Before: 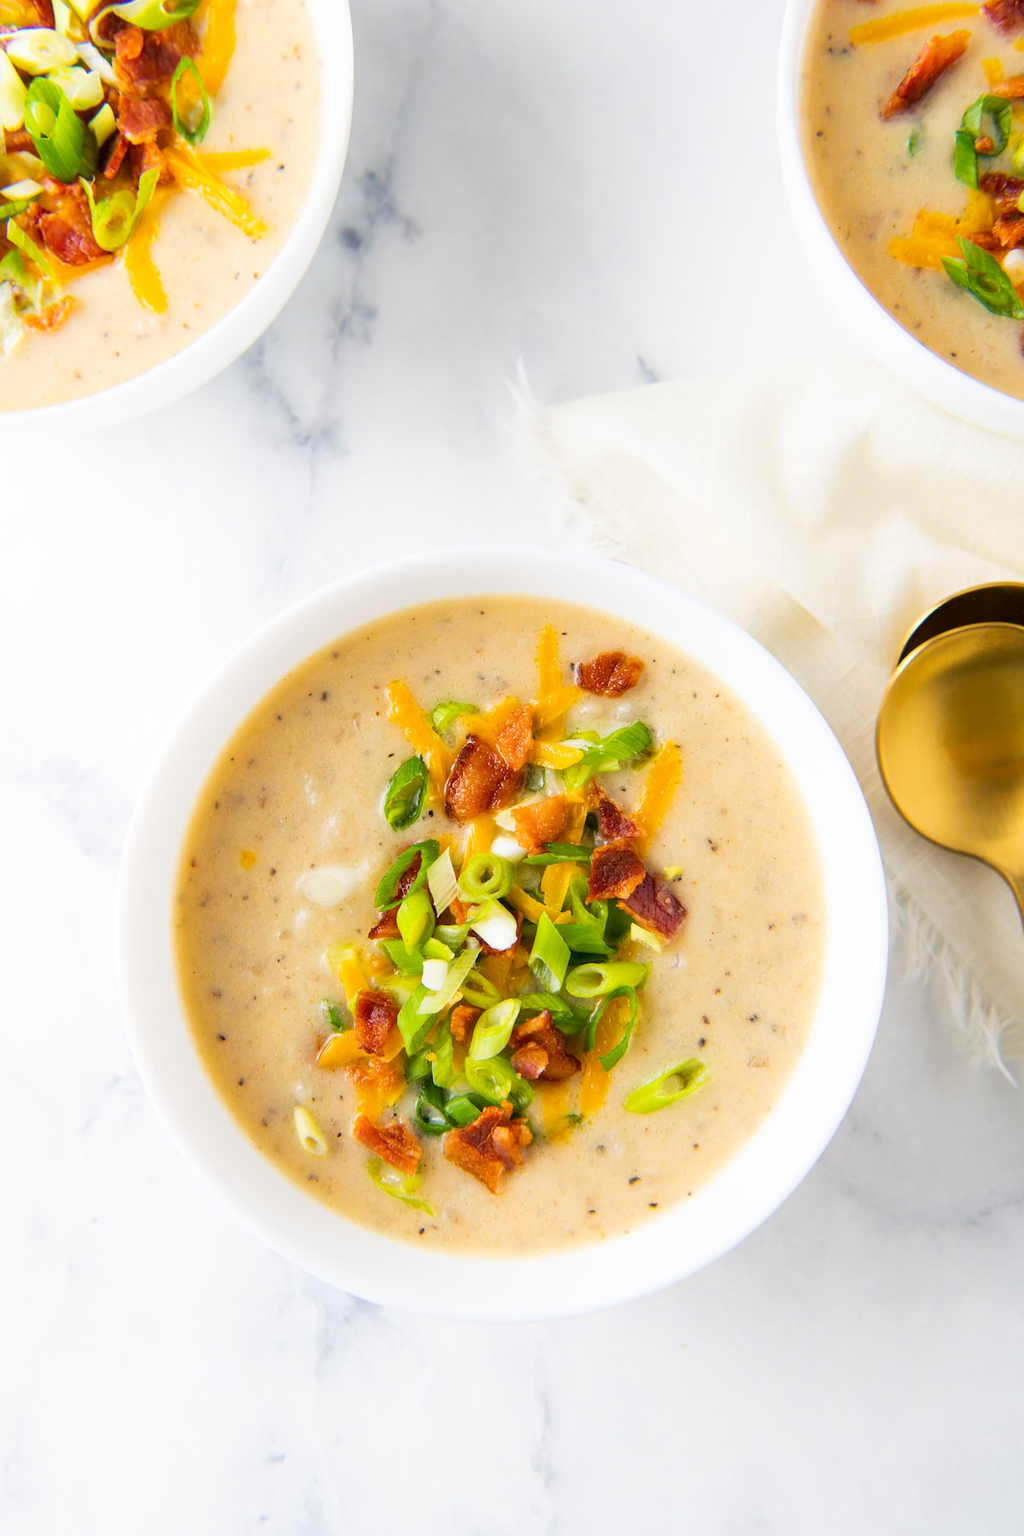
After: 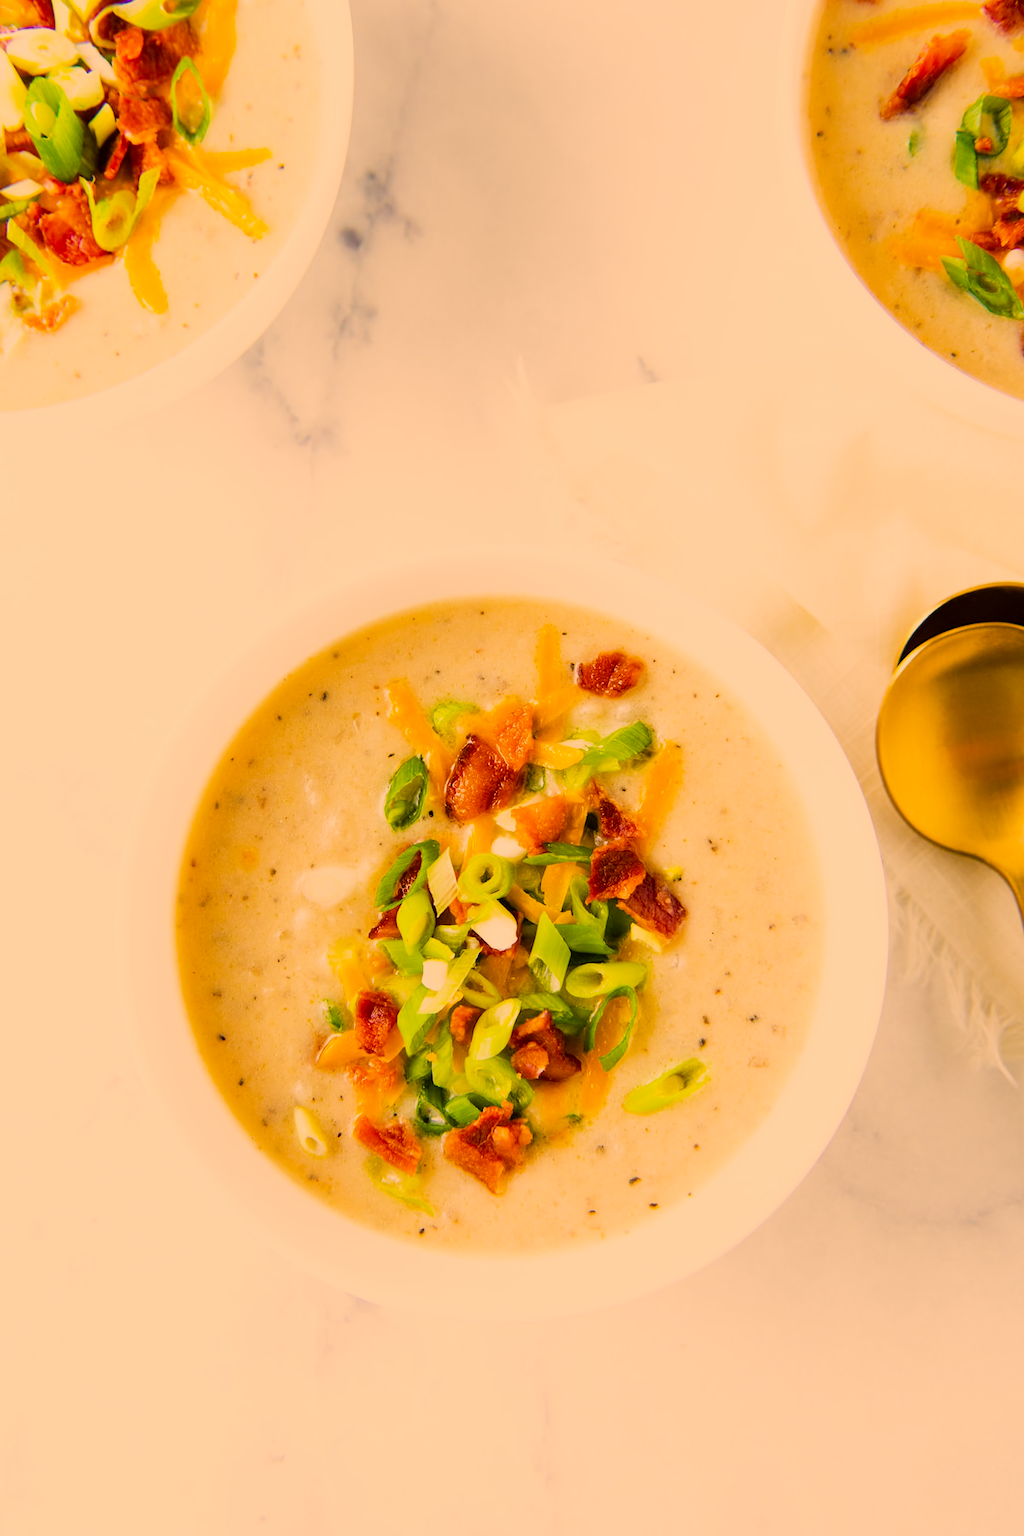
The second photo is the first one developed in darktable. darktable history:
color correction: highlights a* 17.94, highlights b* 35.39, shadows a* 1.48, shadows b* 6.42, saturation 1.01
sigmoid: on, module defaults
